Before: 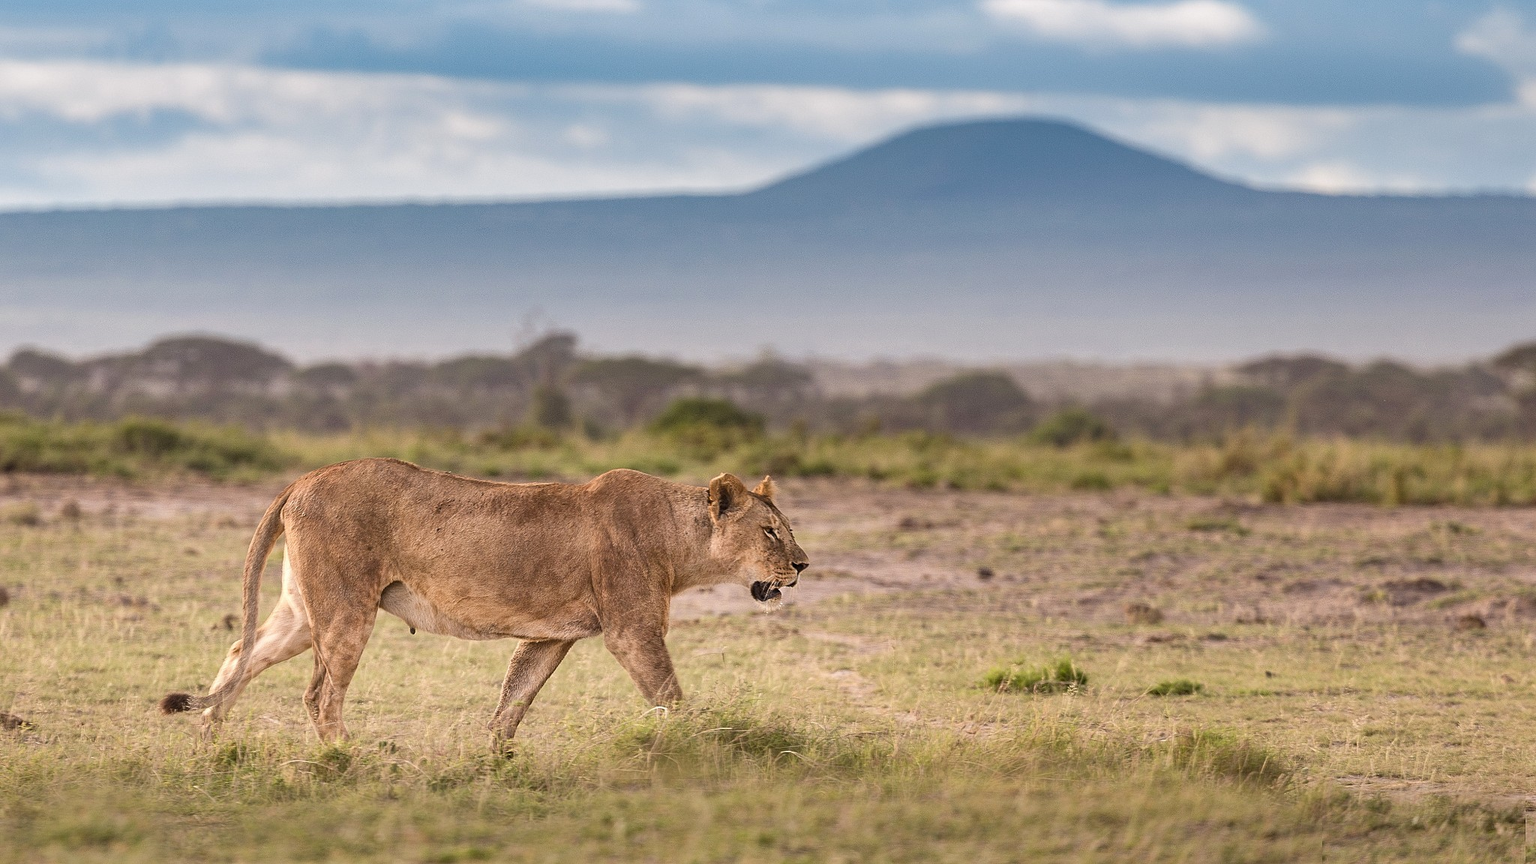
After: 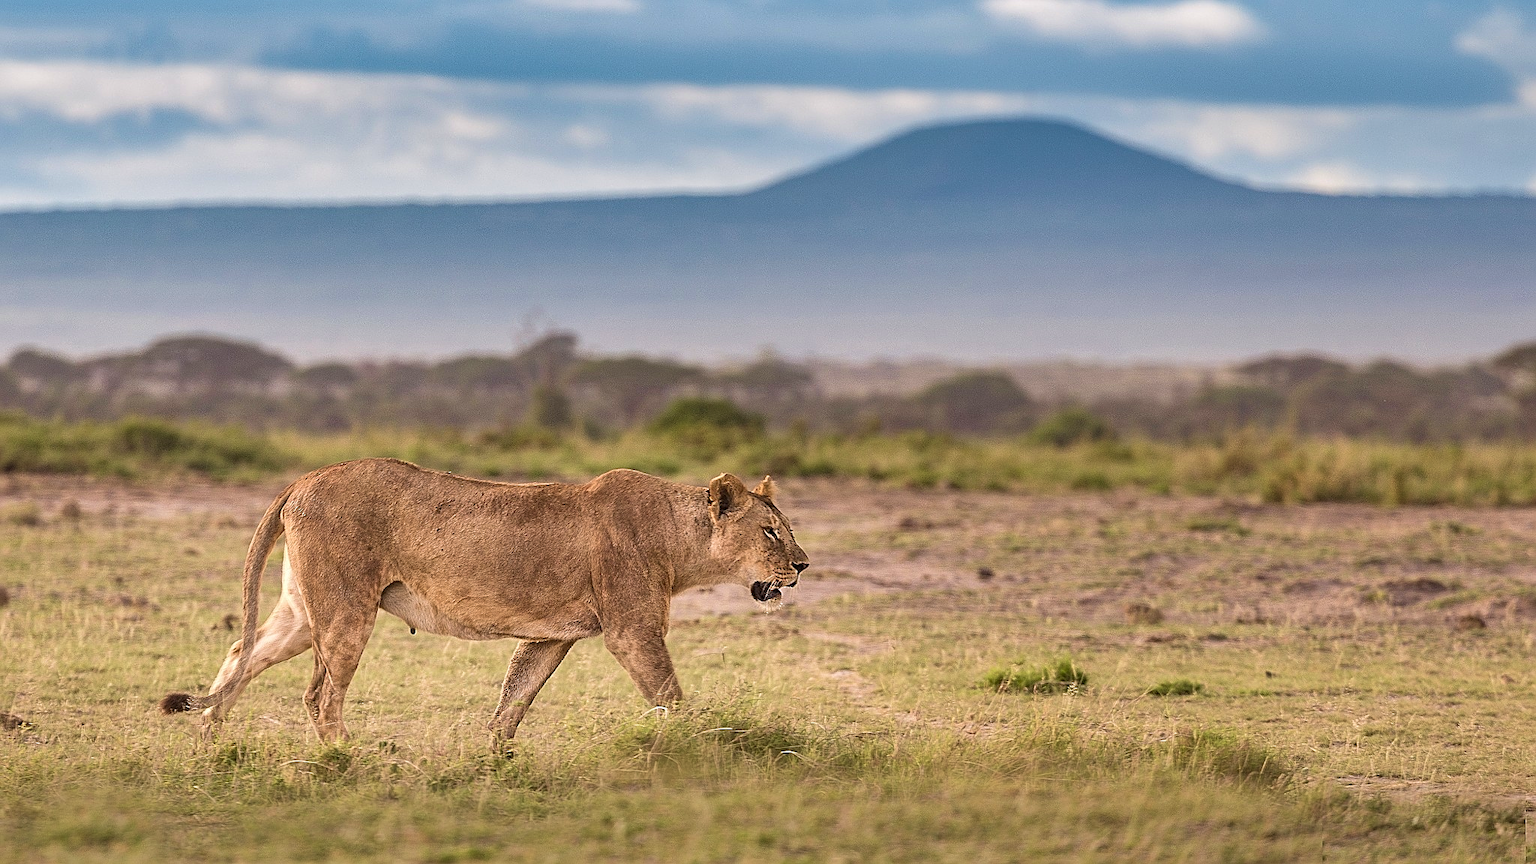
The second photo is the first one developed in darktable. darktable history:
velvia: on, module defaults
sharpen: on, module defaults
shadows and highlights: shadows 49, highlights -41, soften with gaussian
